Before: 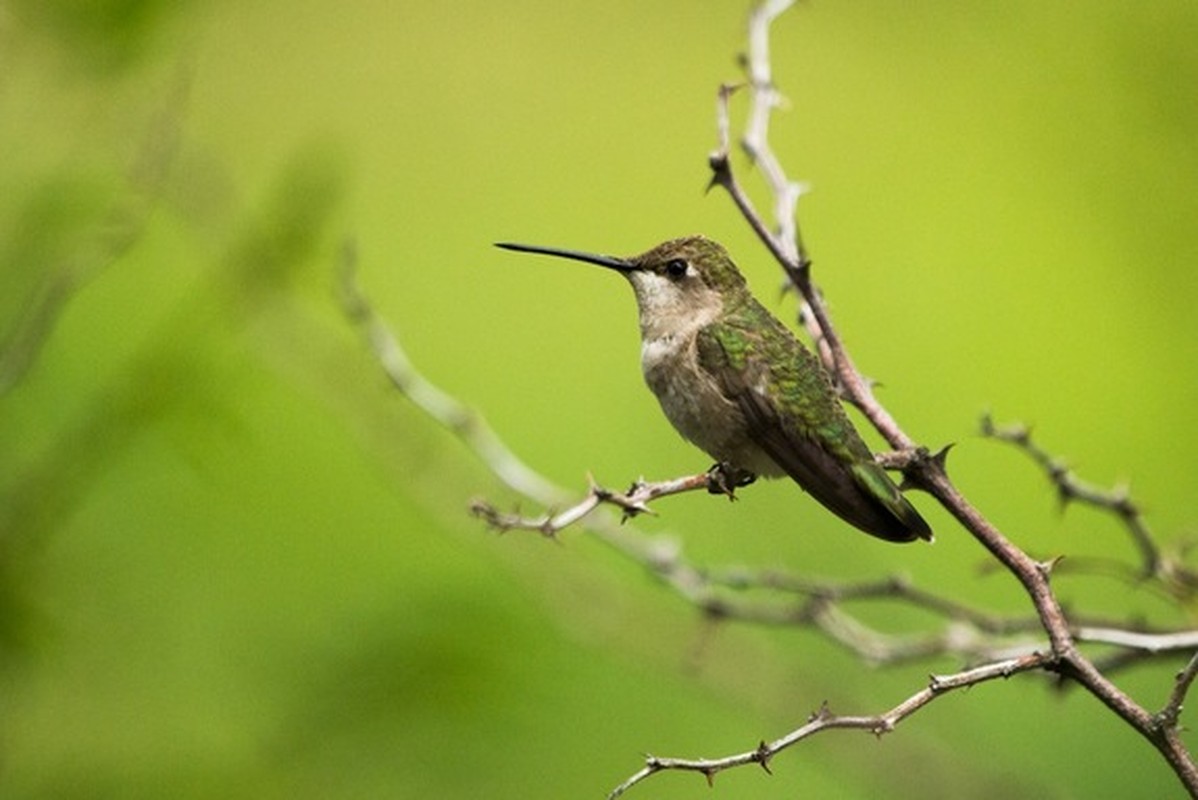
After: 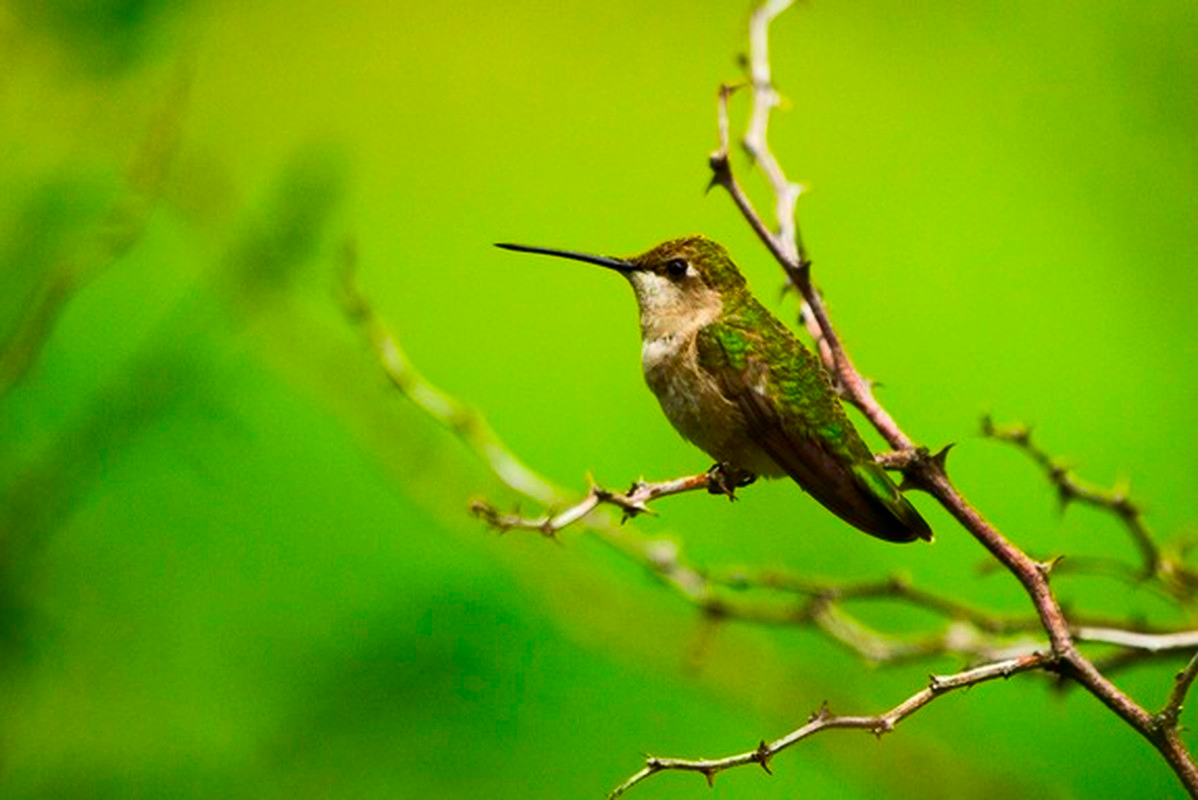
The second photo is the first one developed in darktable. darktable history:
color correction: highlights b* 0.014, saturation 1.84
contrast brightness saturation: contrast 0.126, brightness -0.057, saturation 0.156
tone equalizer: edges refinement/feathering 500, mask exposure compensation -1.57 EV, preserve details no
